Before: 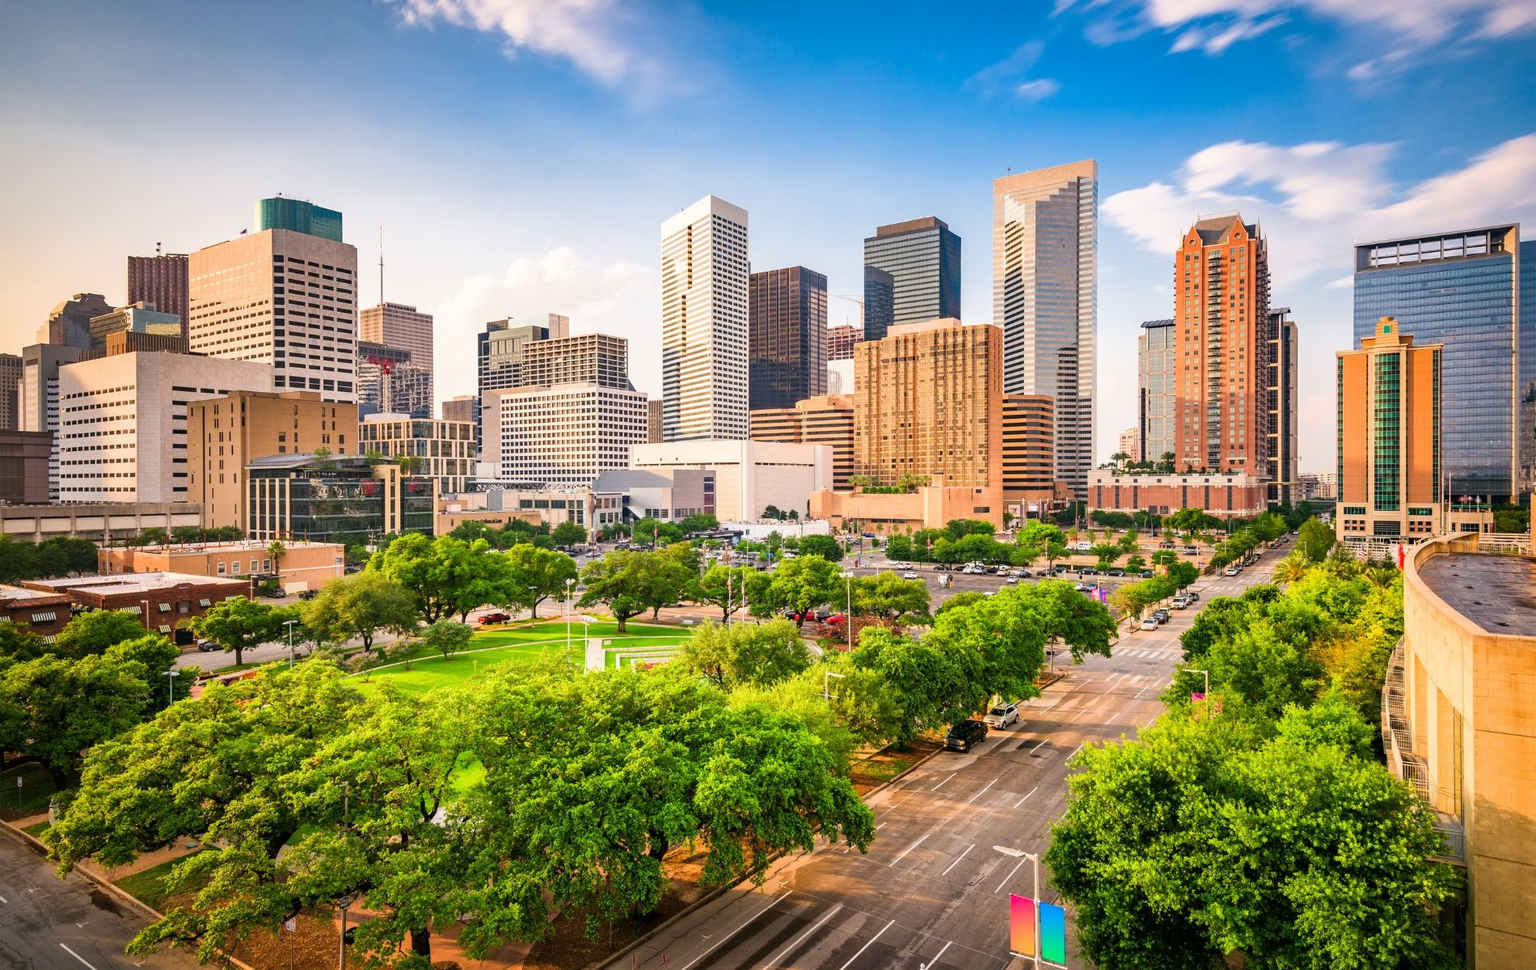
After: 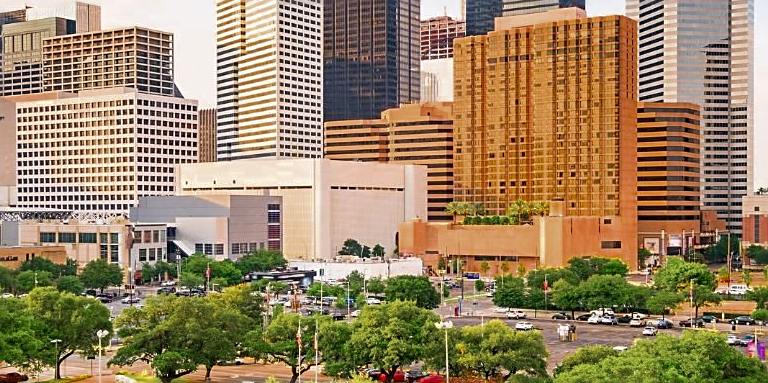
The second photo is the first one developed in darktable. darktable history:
color zones: curves: ch0 [(0.11, 0.396) (0.195, 0.36) (0.25, 0.5) (0.303, 0.412) (0.357, 0.544) (0.75, 0.5) (0.967, 0.328)]; ch1 [(0, 0.468) (0.112, 0.512) (0.202, 0.6) (0.25, 0.5) (0.307, 0.352) (0.357, 0.544) (0.75, 0.5) (0.963, 0.524)]
crop: left 31.751%, top 32.172%, right 27.8%, bottom 35.83%
sharpen: on, module defaults
